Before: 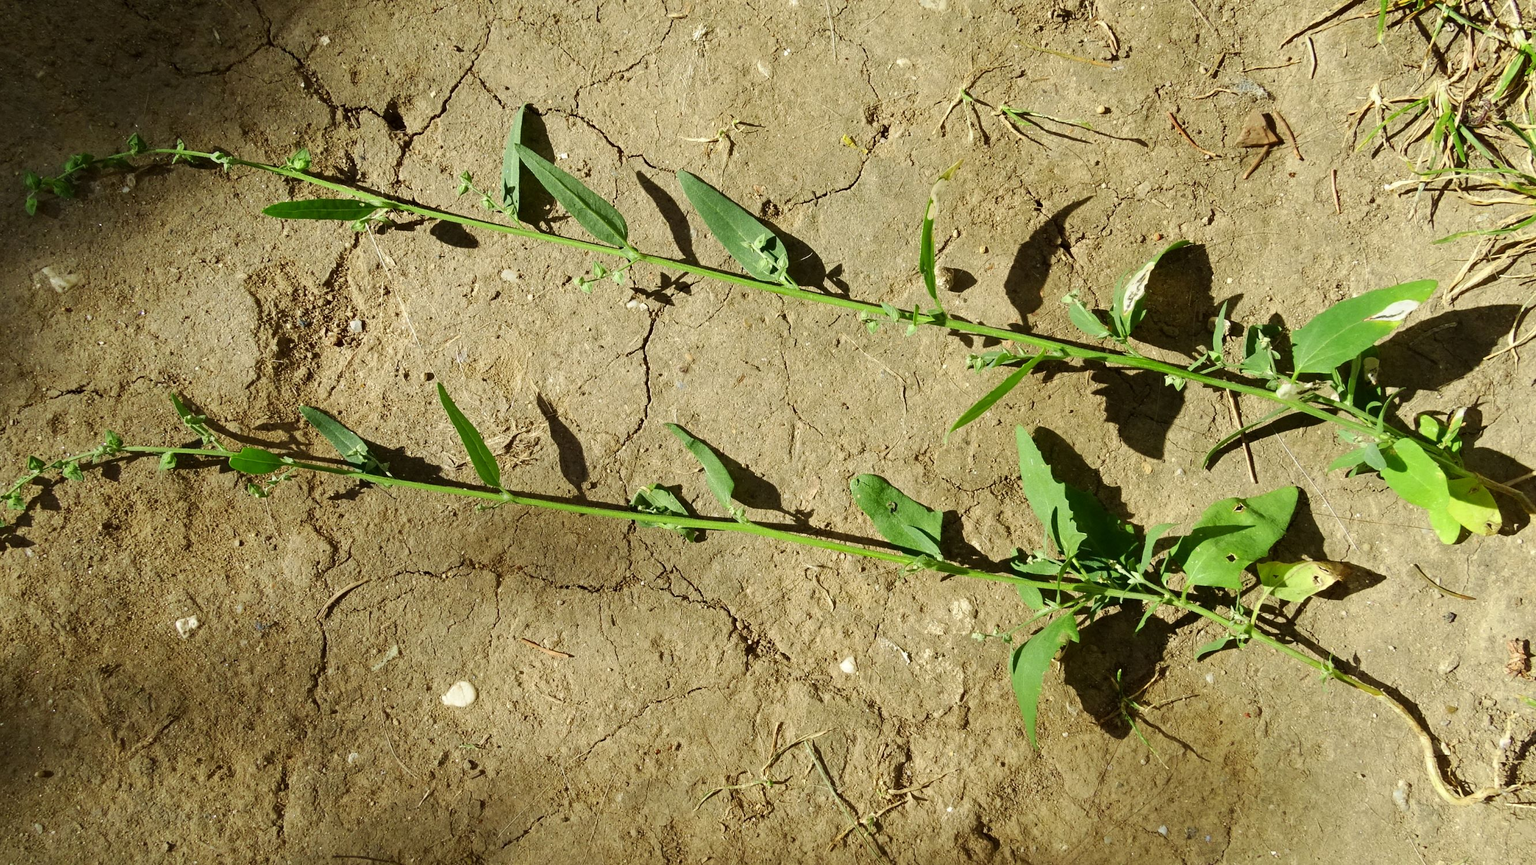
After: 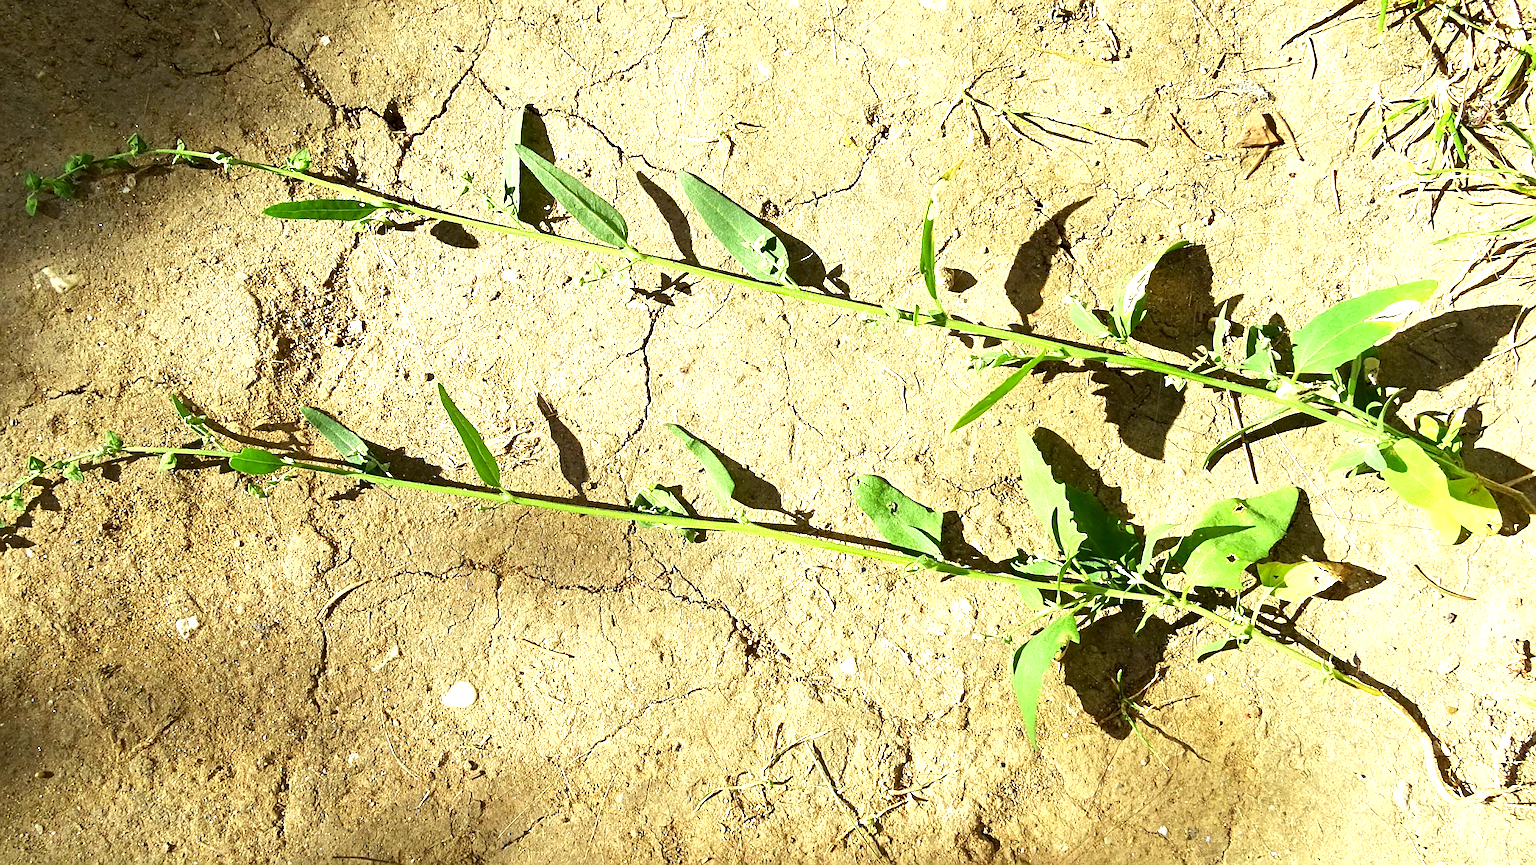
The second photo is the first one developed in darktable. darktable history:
sharpen: on, module defaults
tone equalizer: edges refinement/feathering 500, mask exposure compensation -1.57 EV, preserve details no
exposure: black level correction 0.001, exposure 1.301 EV, compensate highlight preservation false
